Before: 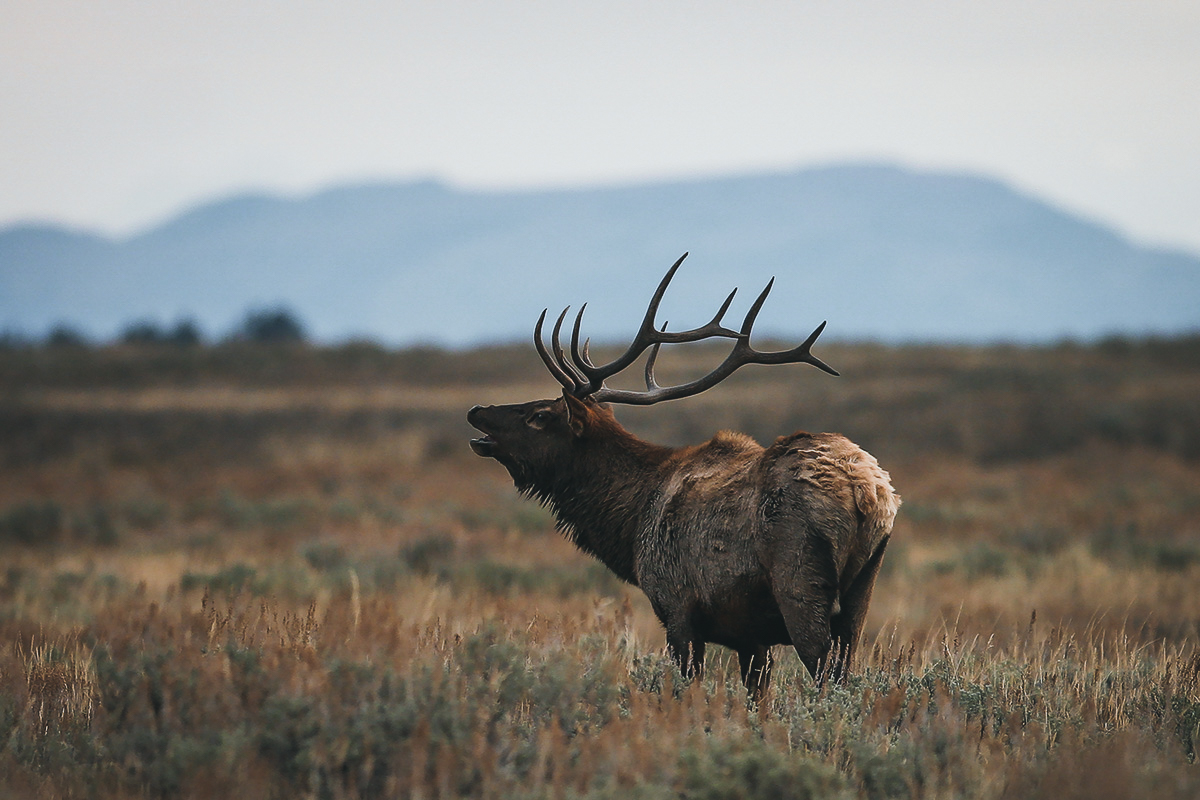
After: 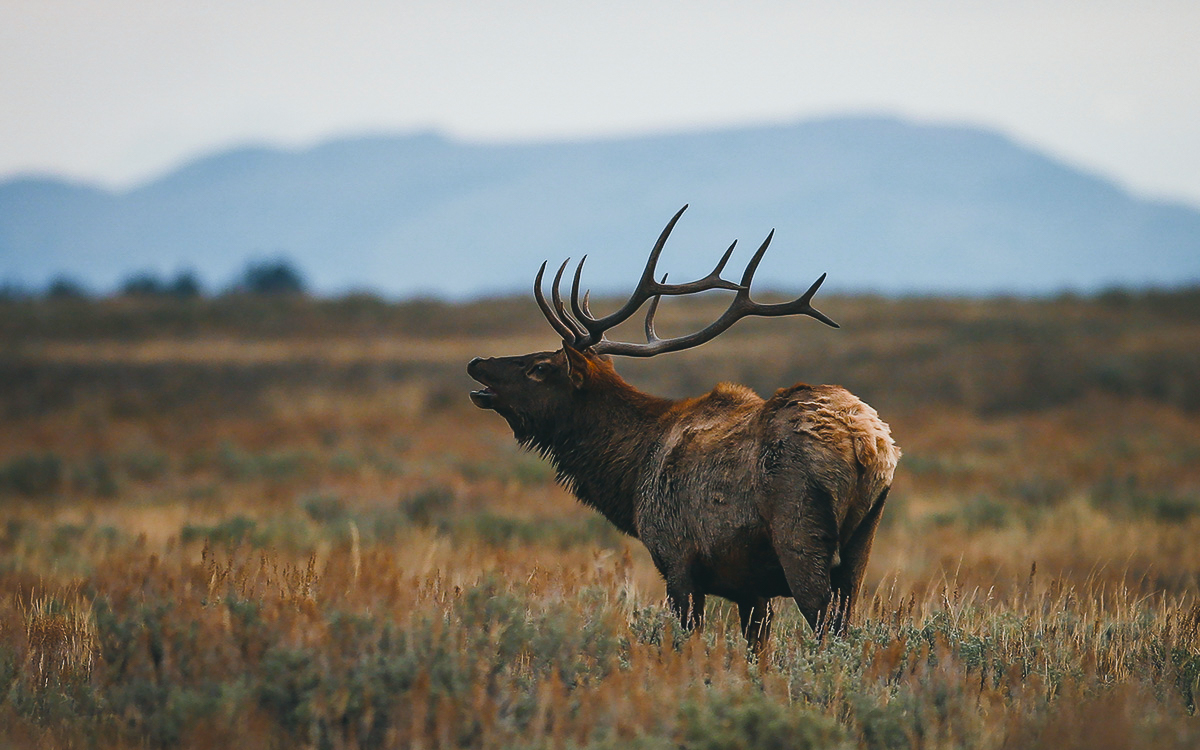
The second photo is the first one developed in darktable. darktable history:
crop and rotate: top 6.25%
color balance rgb: perceptual saturation grading › global saturation 35%, perceptual saturation grading › highlights -30%, perceptual saturation grading › shadows 35%, perceptual brilliance grading › global brilliance 3%, perceptual brilliance grading › highlights -3%, perceptual brilliance grading › shadows 3%
